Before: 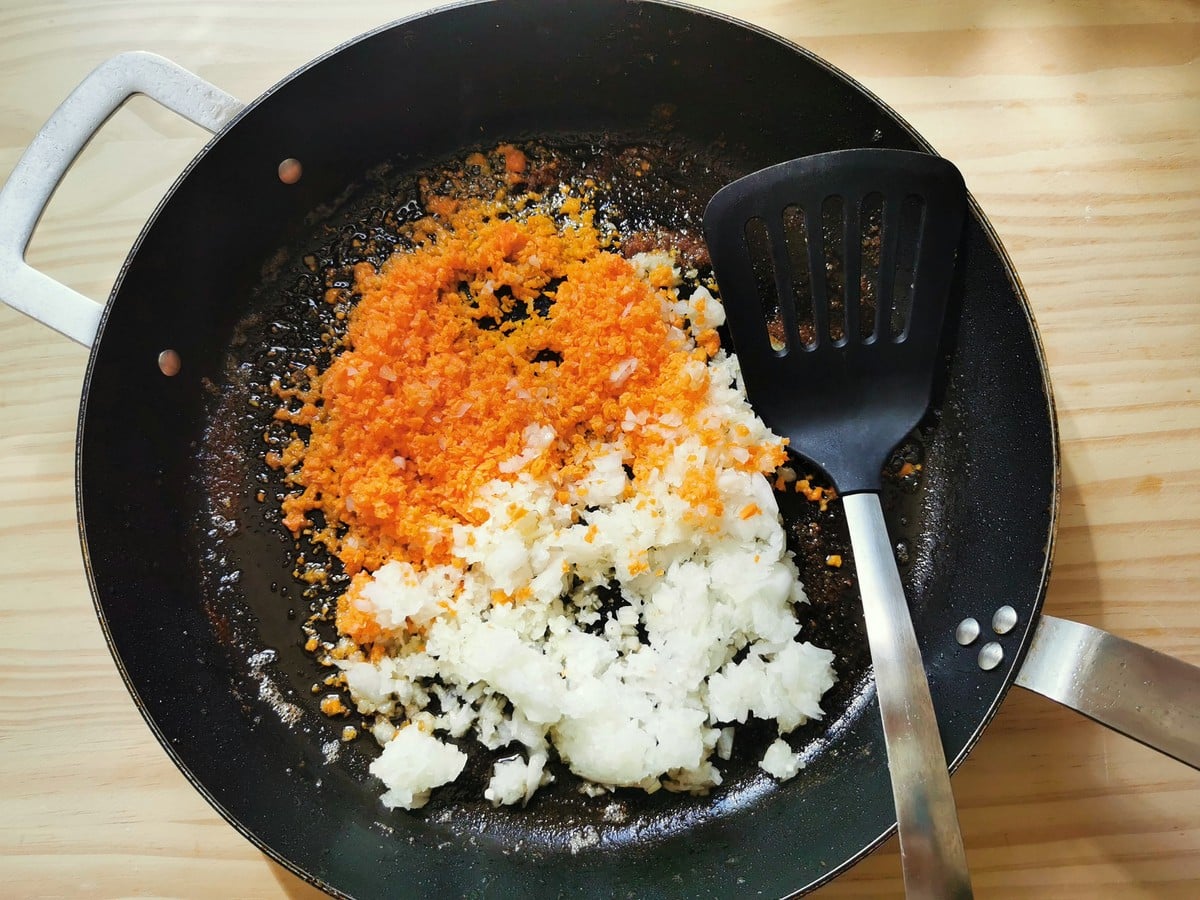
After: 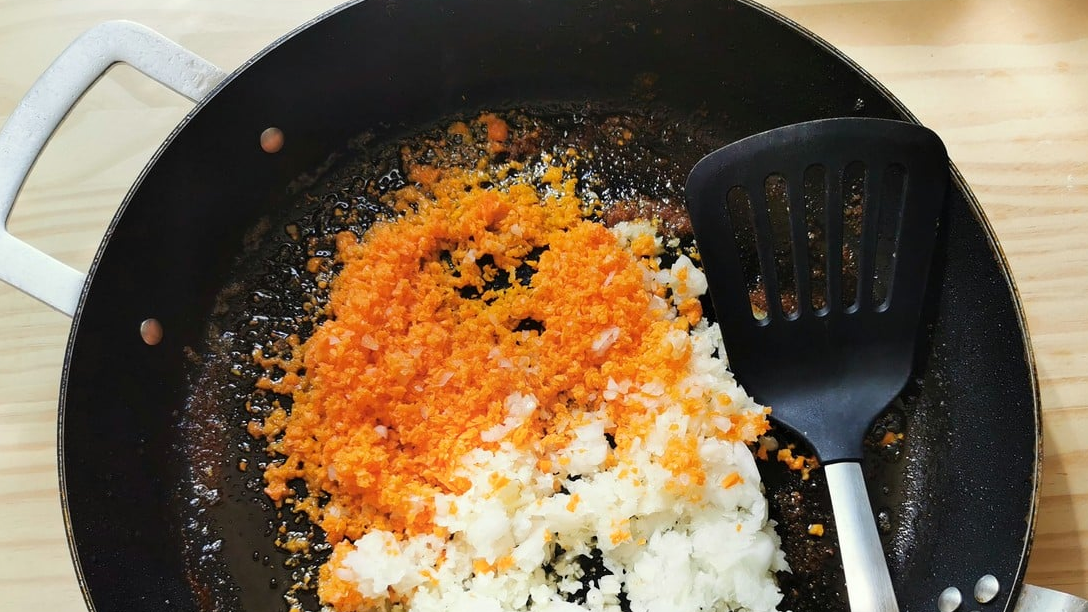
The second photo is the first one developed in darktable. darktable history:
shadows and highlights: shadows -24.28, highlights 49.77, soften with gaussian
crop: left 1.509%, top 3.452%, right 7.696%, bottom 28.452%
